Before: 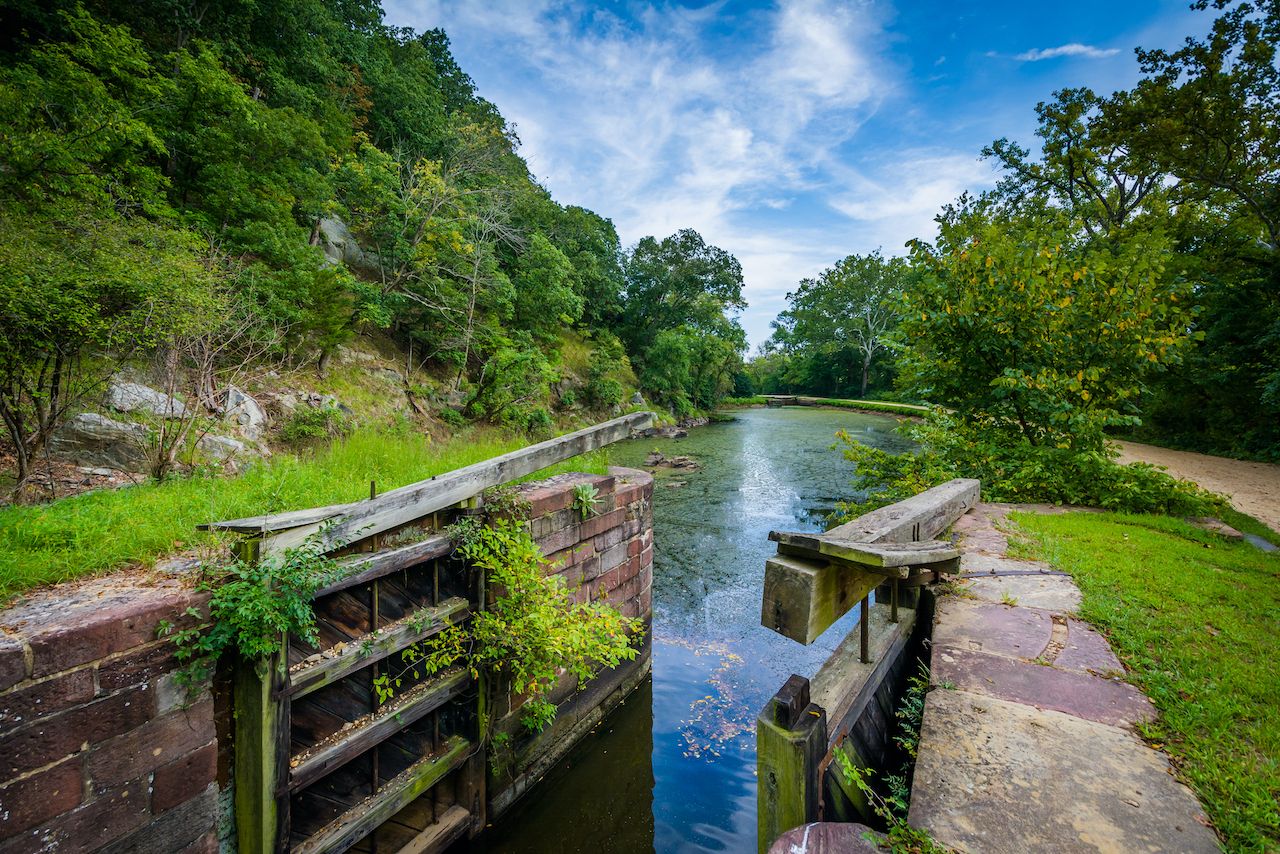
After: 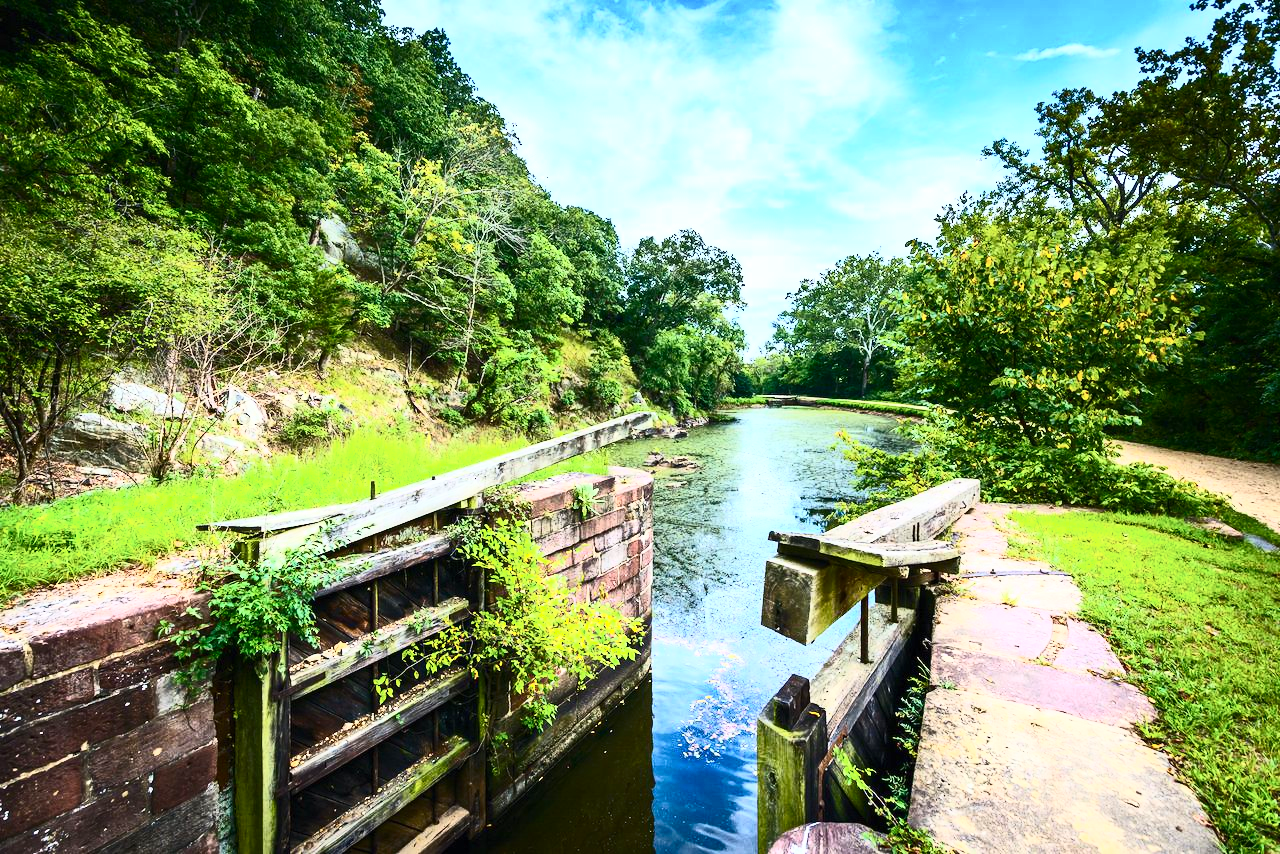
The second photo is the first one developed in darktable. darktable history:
exposure: exposure 0.55 EV, compensate highlight preservation false
contrast brightness saturation: contrast 0.628, brightness 0.324, saturation 0.142
